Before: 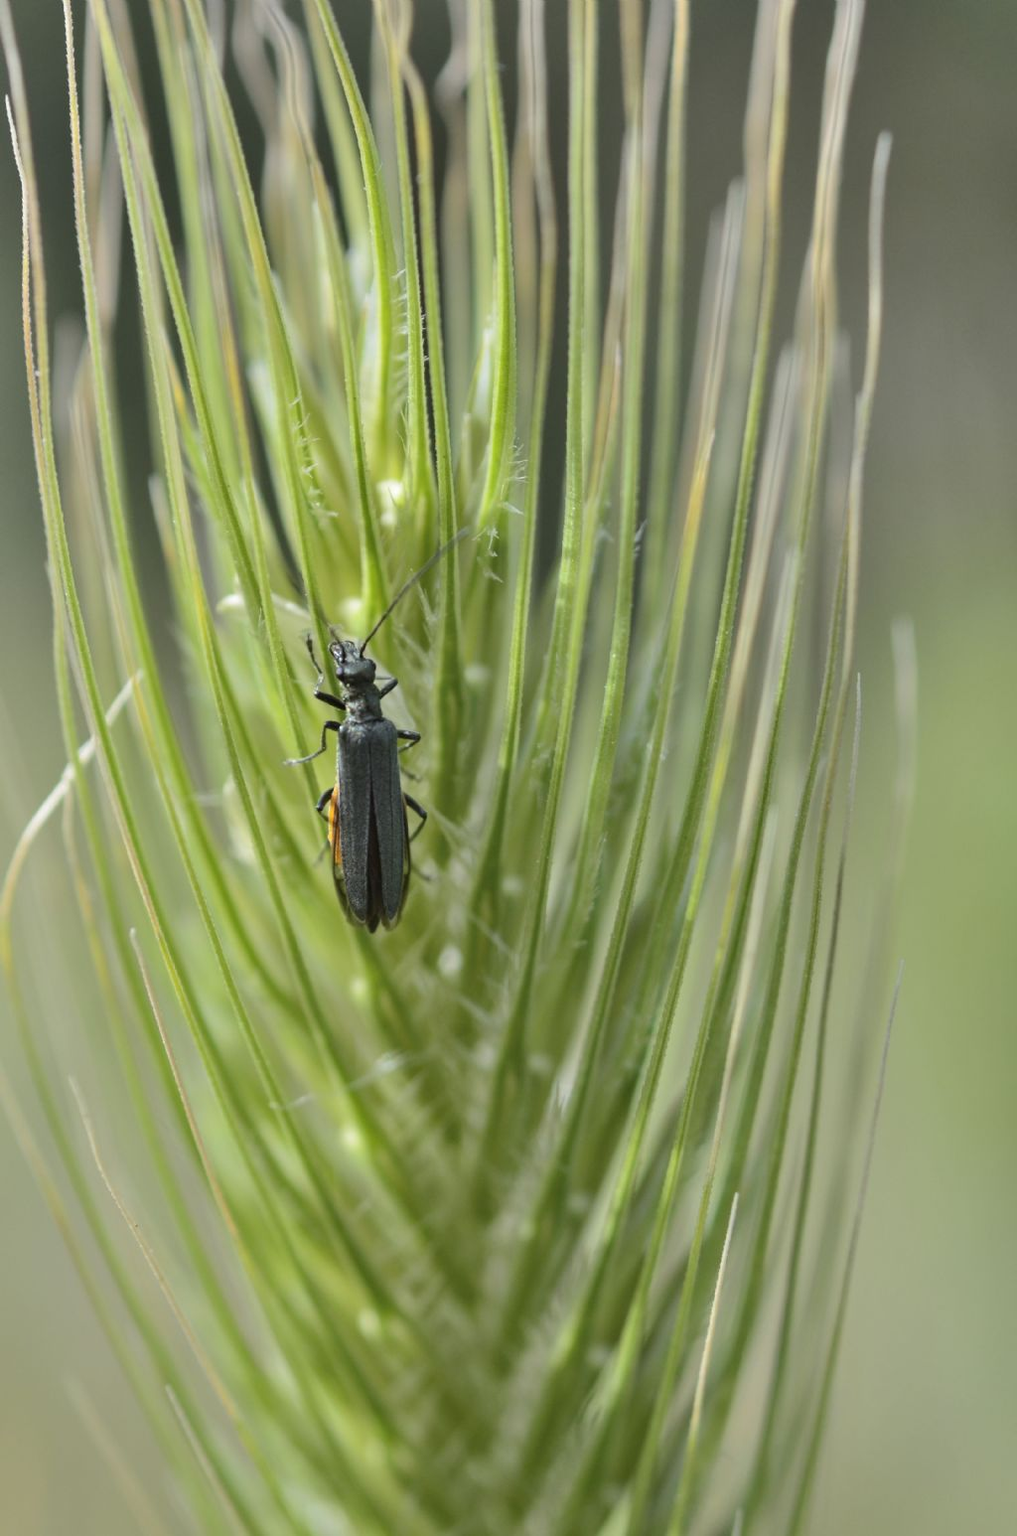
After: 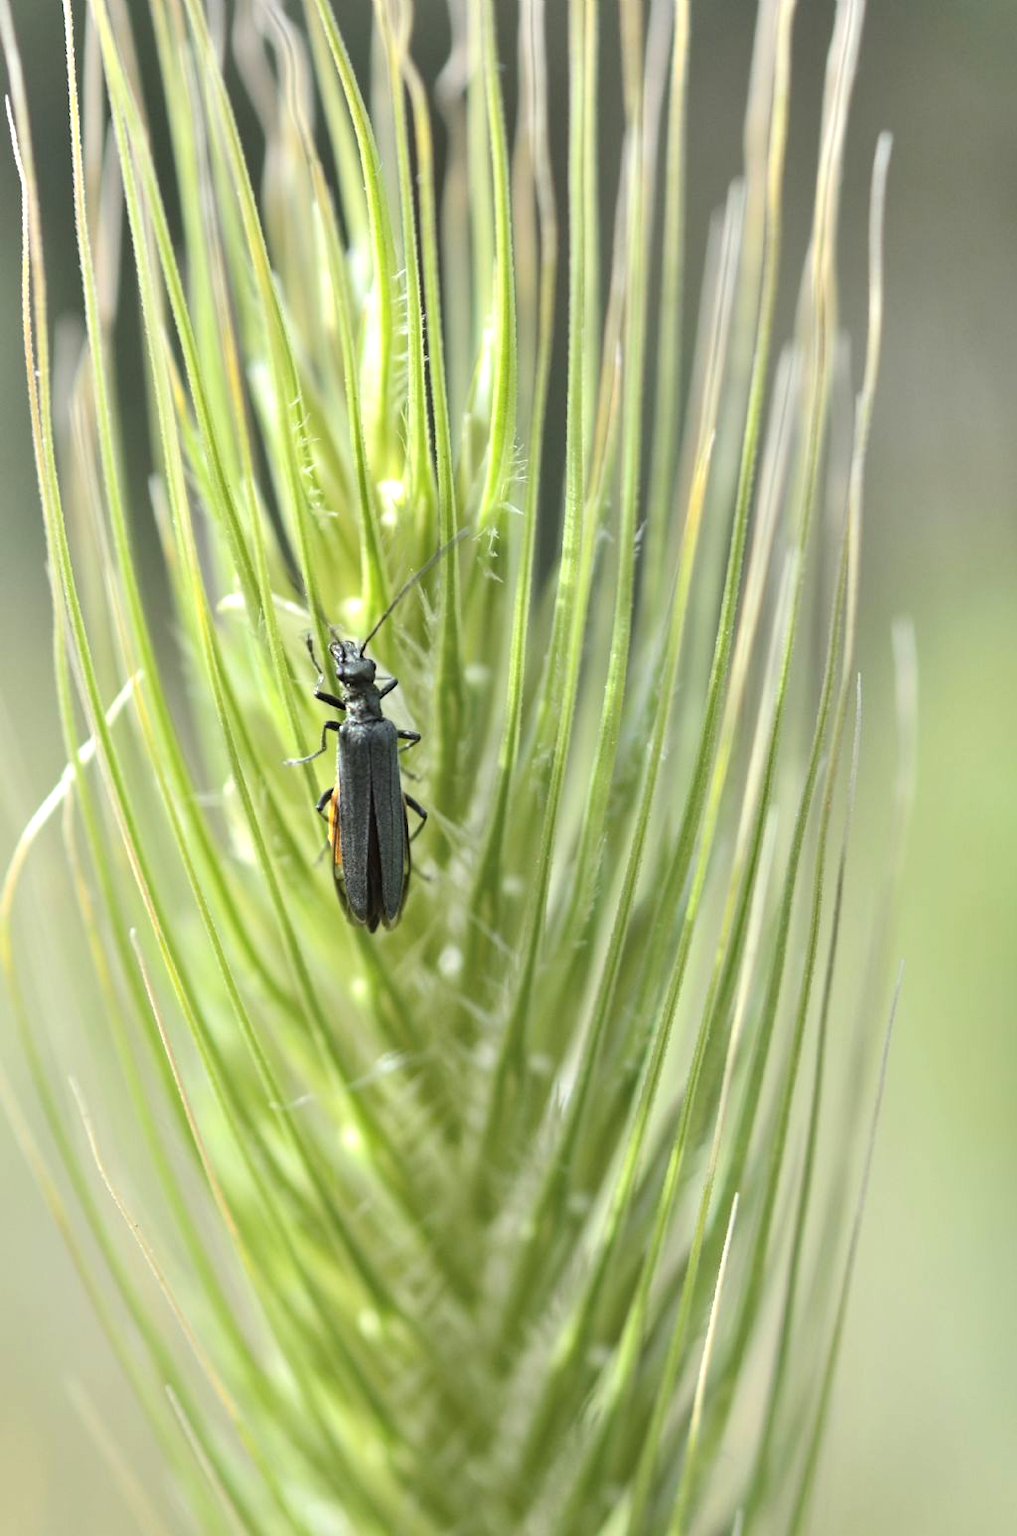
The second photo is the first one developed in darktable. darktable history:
tone equalizer: -8 EV -0.77 EV, -7 EV -0.737 EV, -6 EV -0.595 EV, -5 EV -0.395 EV, -3 EV 0.382 EV, -2 EV 0.6 EV, -1 EV 0.699 EV, +0 EV 0.722 EV
